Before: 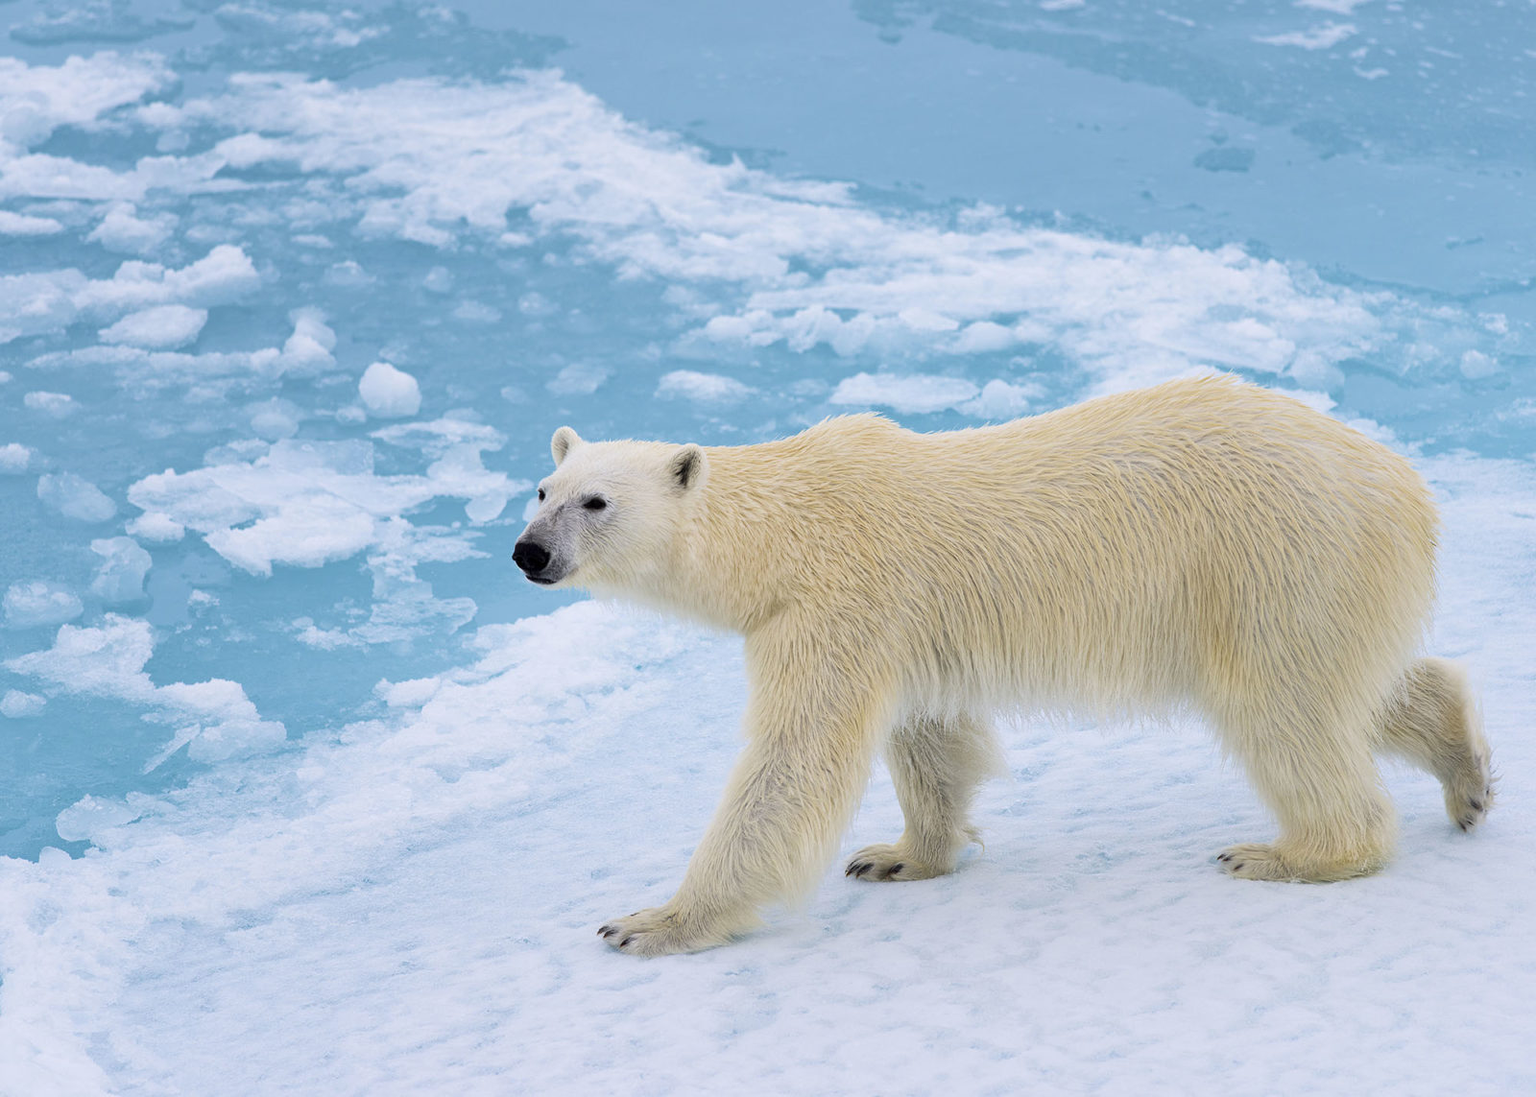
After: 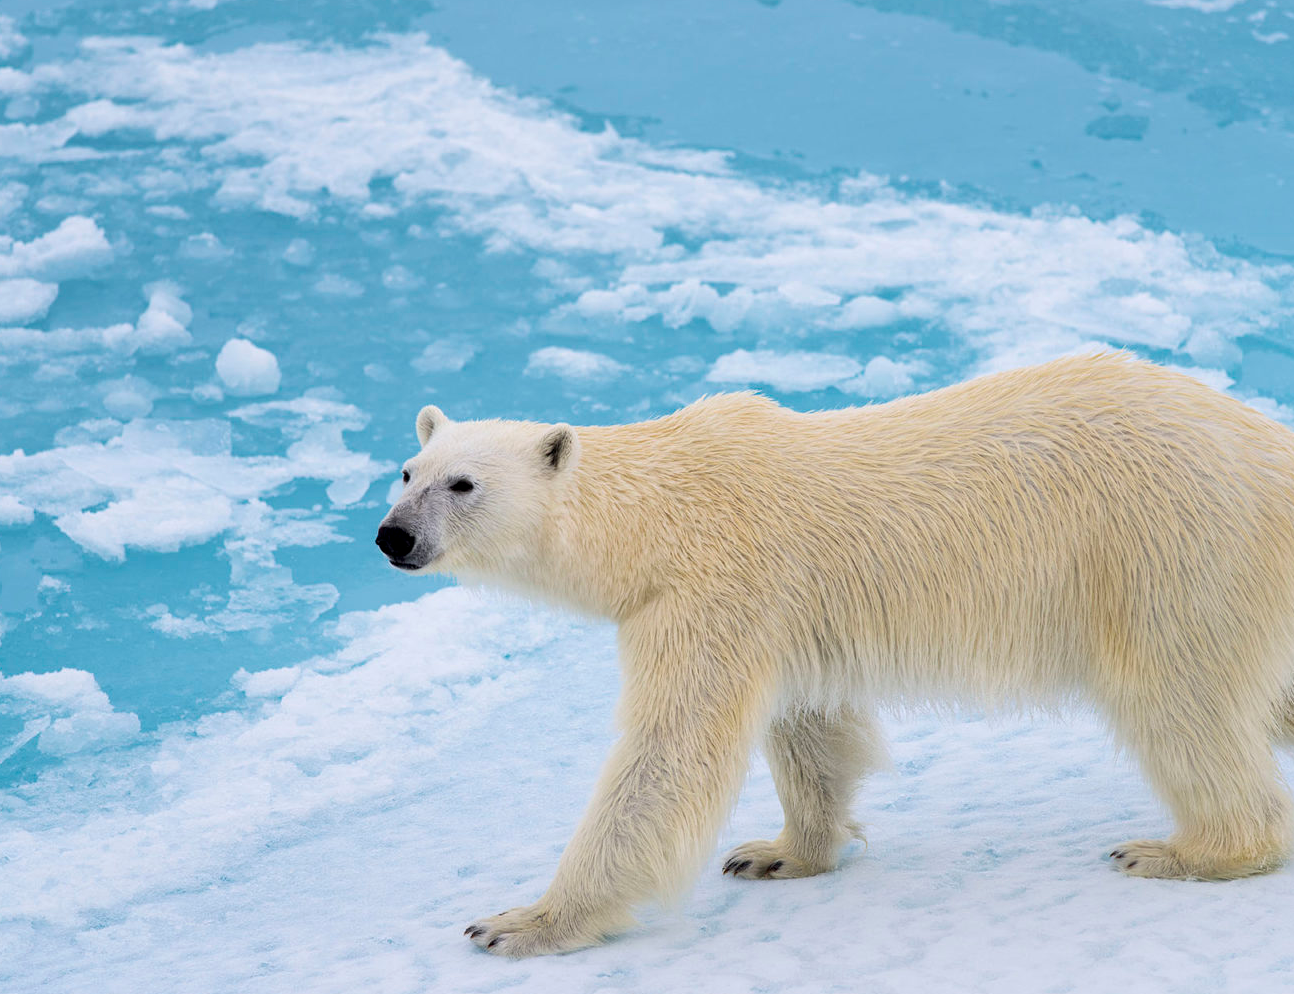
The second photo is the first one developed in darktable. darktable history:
crop: left 9.929%, top 3.475%, right 9.188%, bottom 9.529%
local contrast: highlights 61%, shadows 106%, detail 107%, midtone range 0.529
